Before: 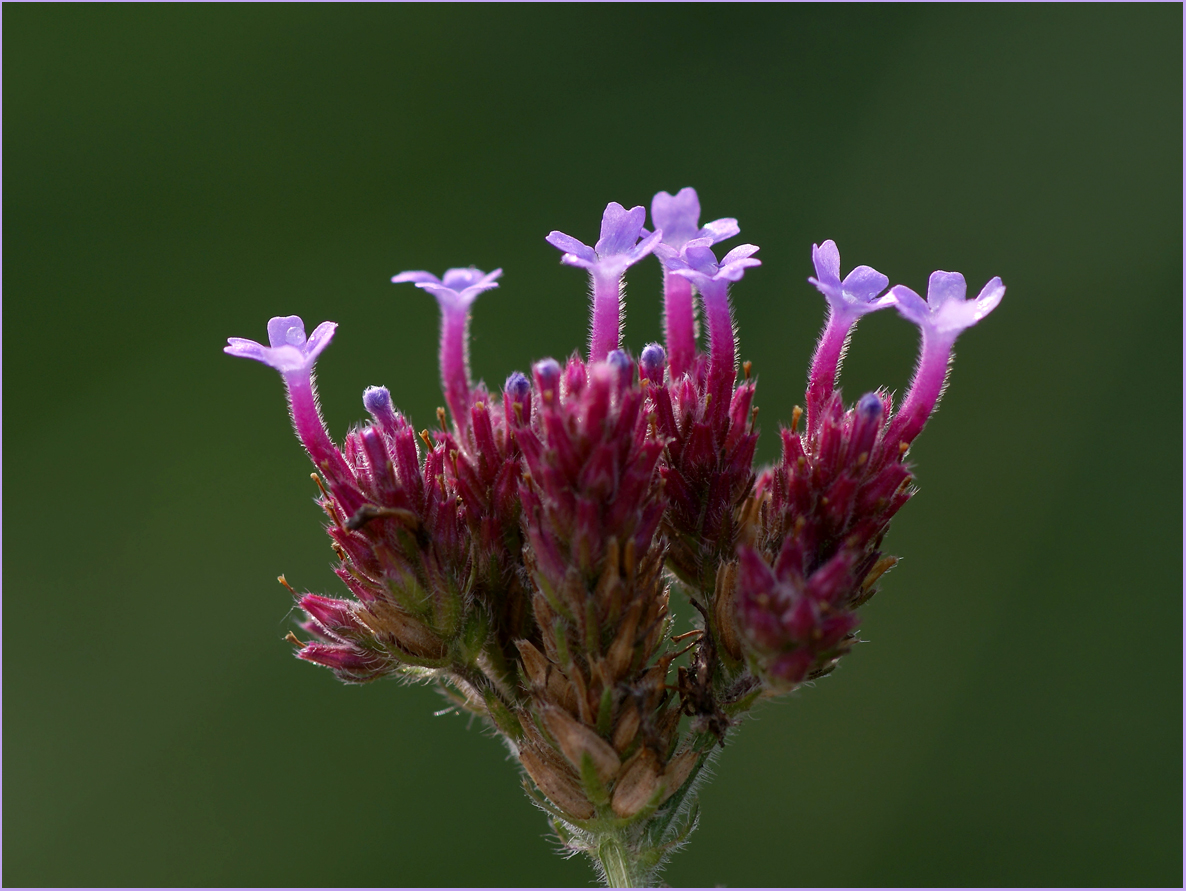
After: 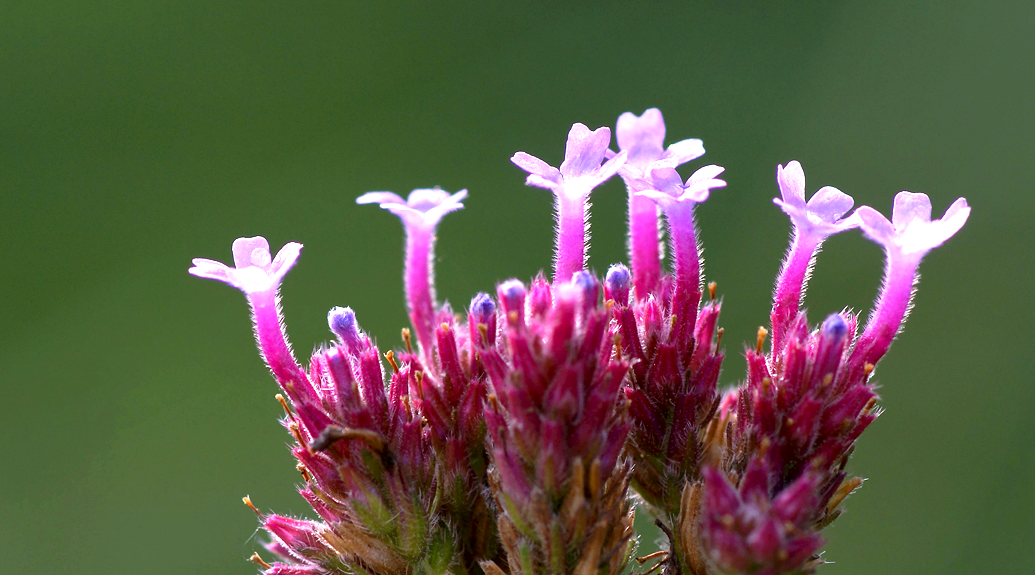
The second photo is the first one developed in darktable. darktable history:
crop: left 3.015%, top 8.969%, right 9.647%, bottom 26.457%
white balance: red 1.004, blue 1.096
exposure: black level correction 0.001, exposure 0.5 EV, compensate exposure bias true, compensate highlight preservation false
